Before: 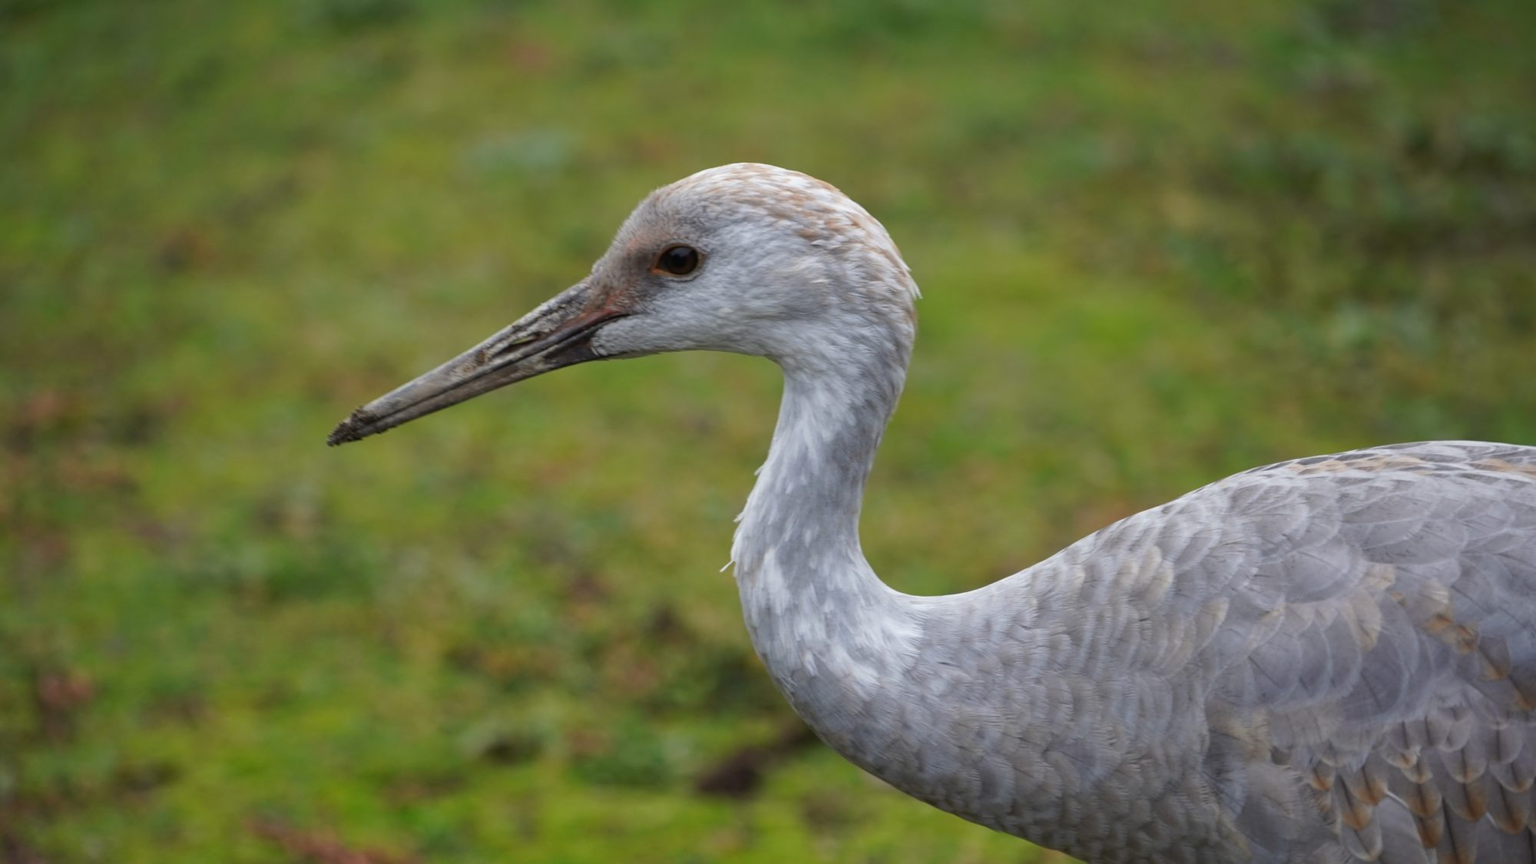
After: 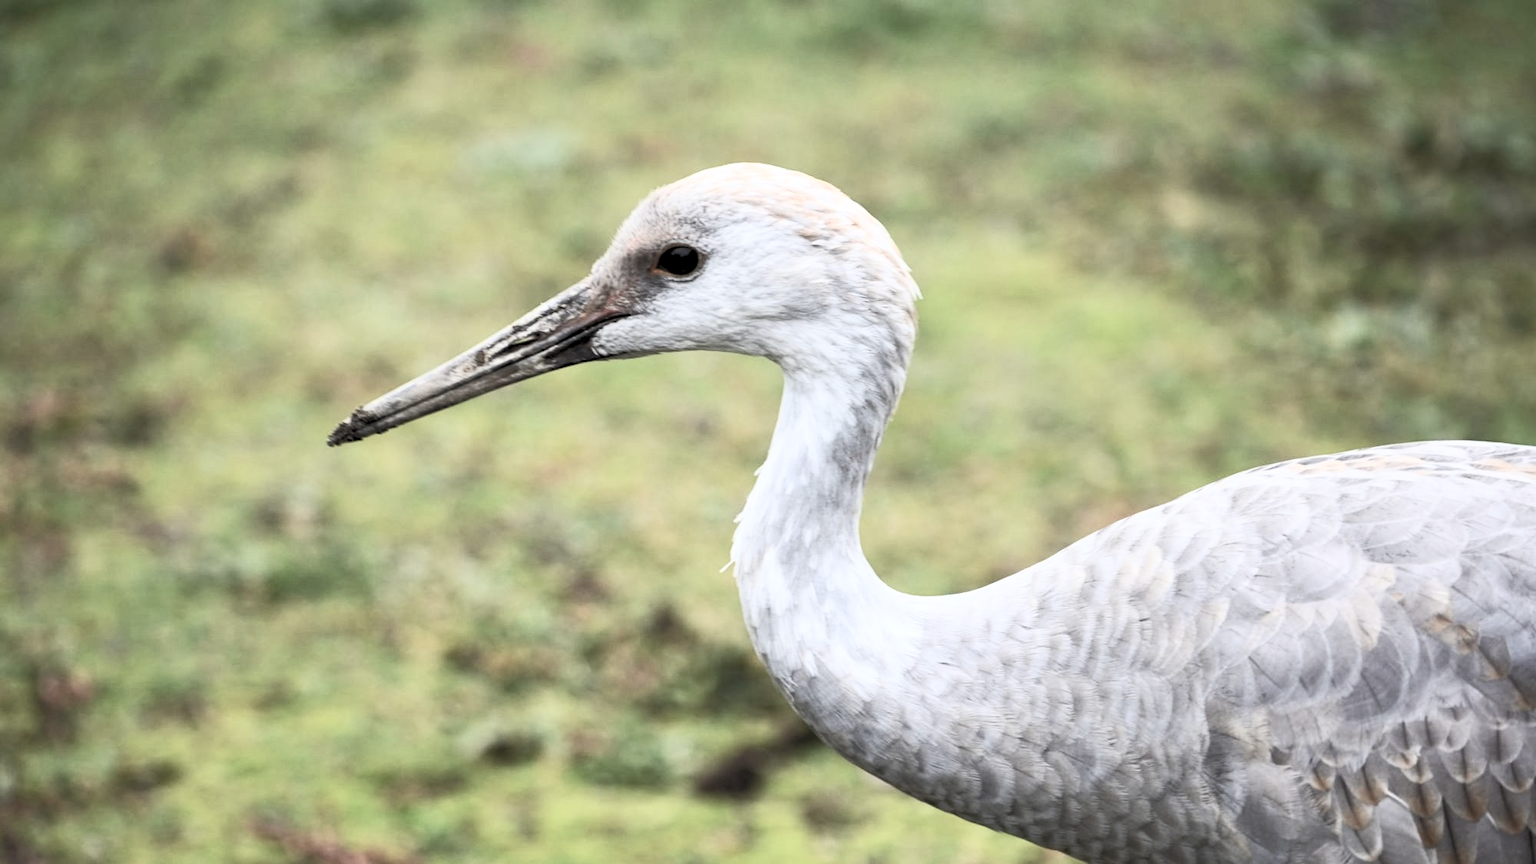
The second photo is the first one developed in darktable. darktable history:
contrast brightness saturation: contrast 0.57, brightness 0.57, saturation -0.34
rgb levels: levels [[0.01, 0.419, 0.839], [0, 0.5, 1], [0, 0.5, 1]]
